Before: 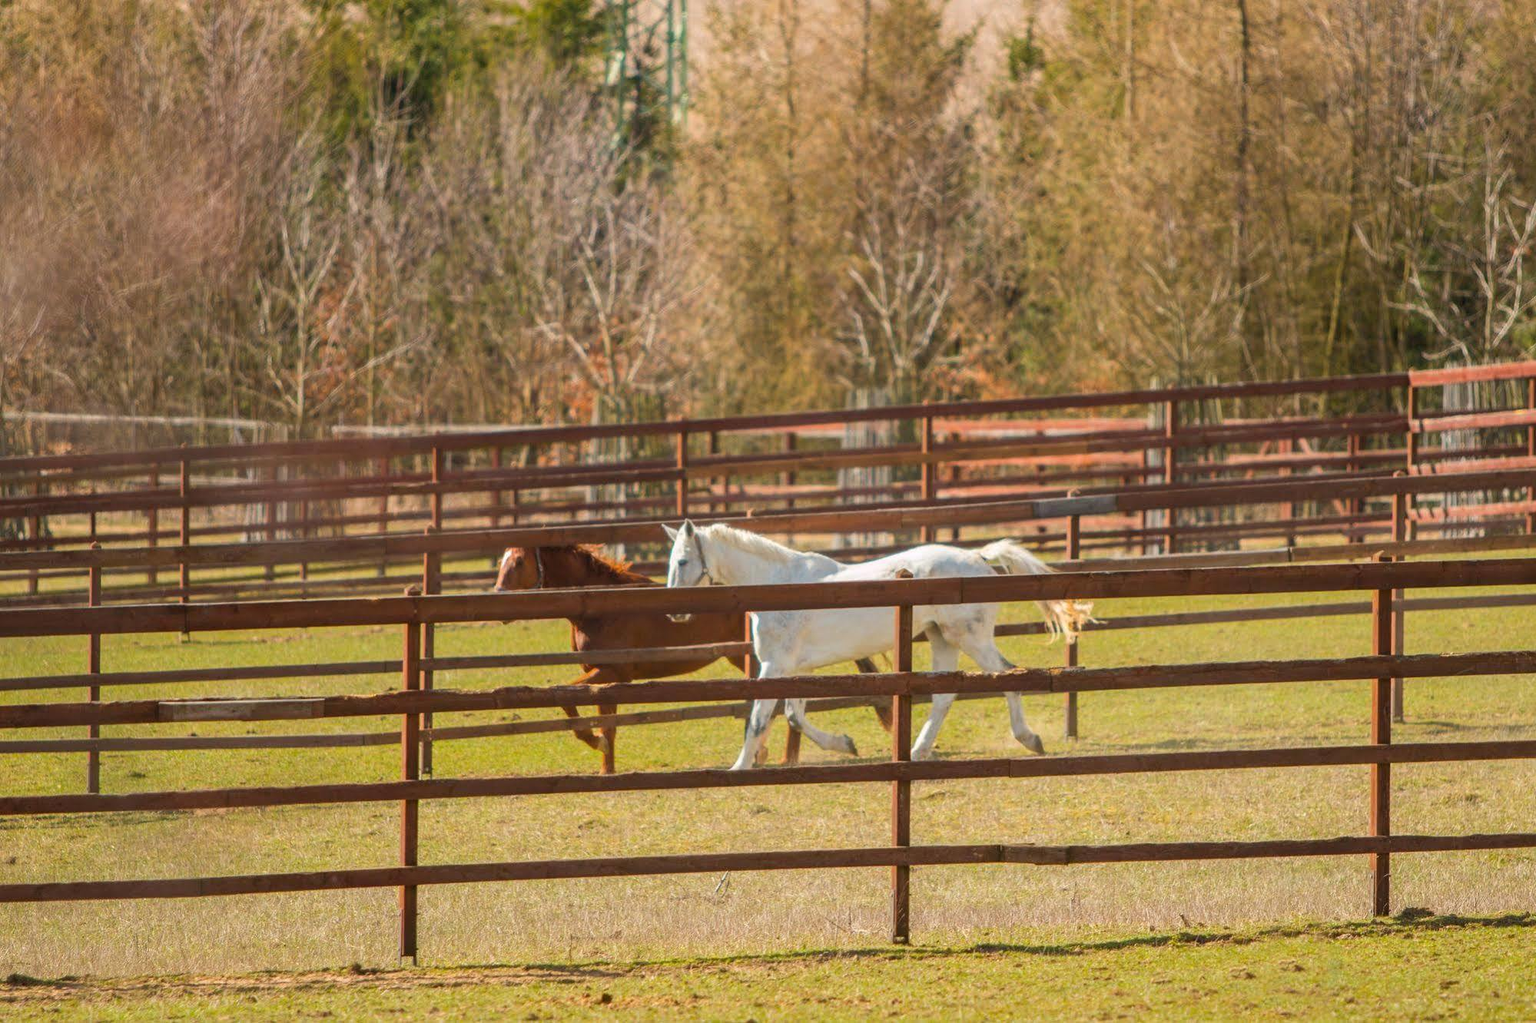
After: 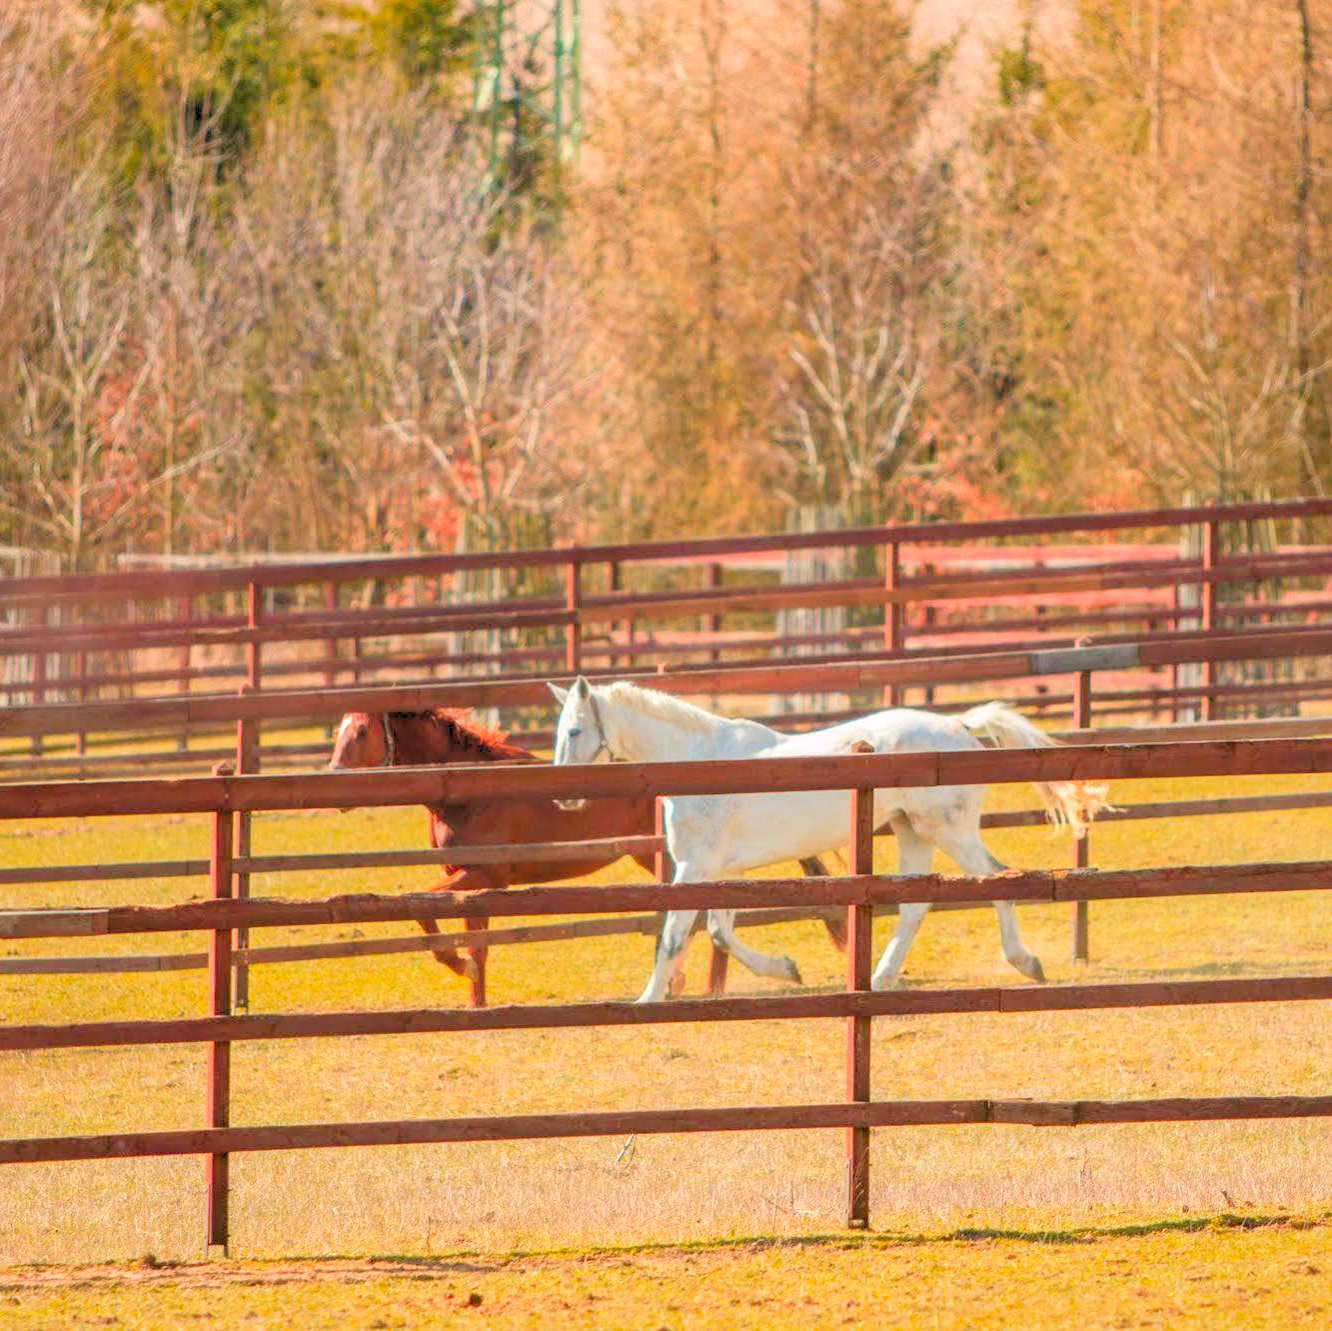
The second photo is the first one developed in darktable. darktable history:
crop and rotate: left 15.754%, right 17.579%
color zones: curves: ch1 [(0.239, 0.552) (0.75, 0.5)]; ch2 [(0.25, 0.462) (0.749, 0.457)], mix 25.94%
levels: levels [0.093, 0.434, 0.988]
tone equalizer: on, module defaults
